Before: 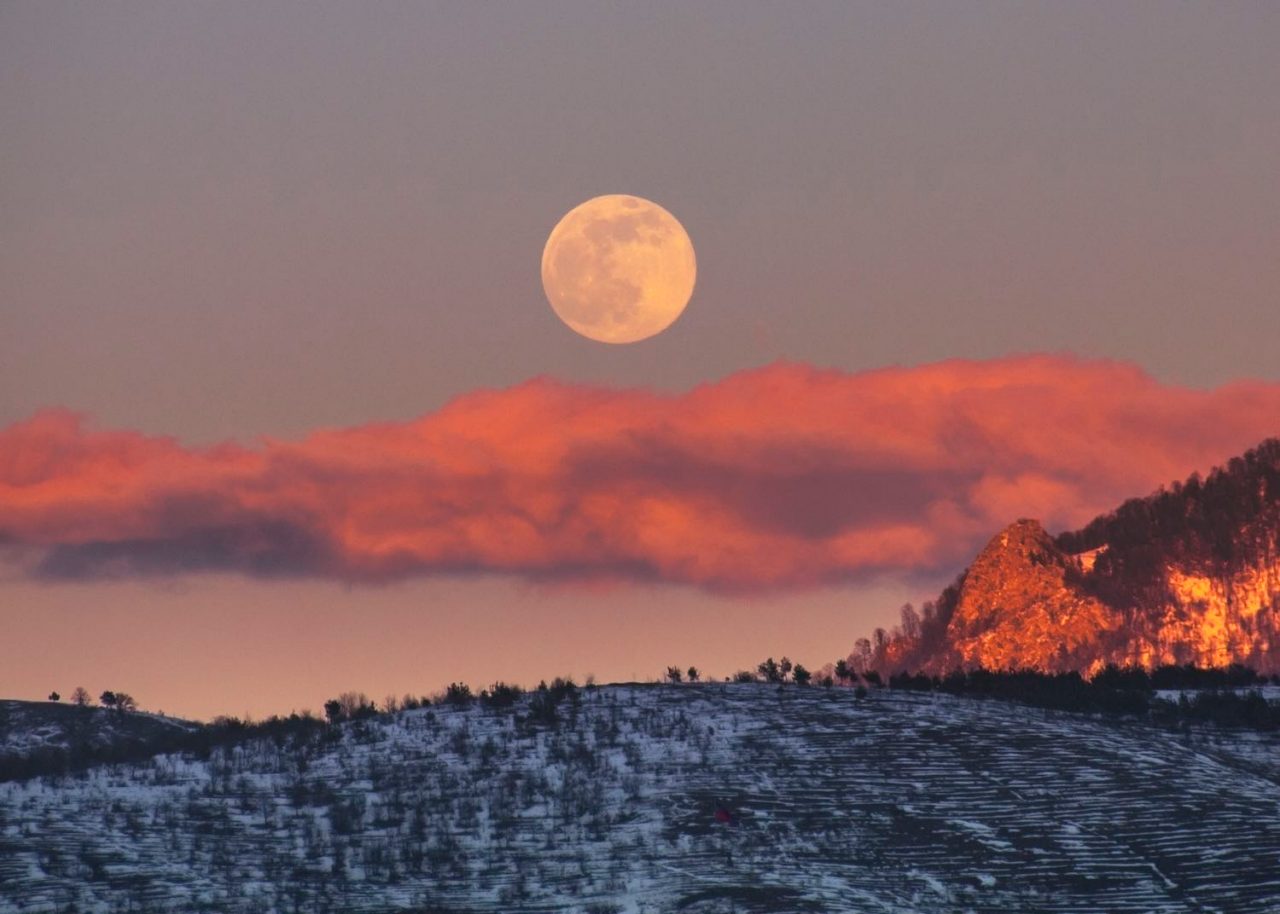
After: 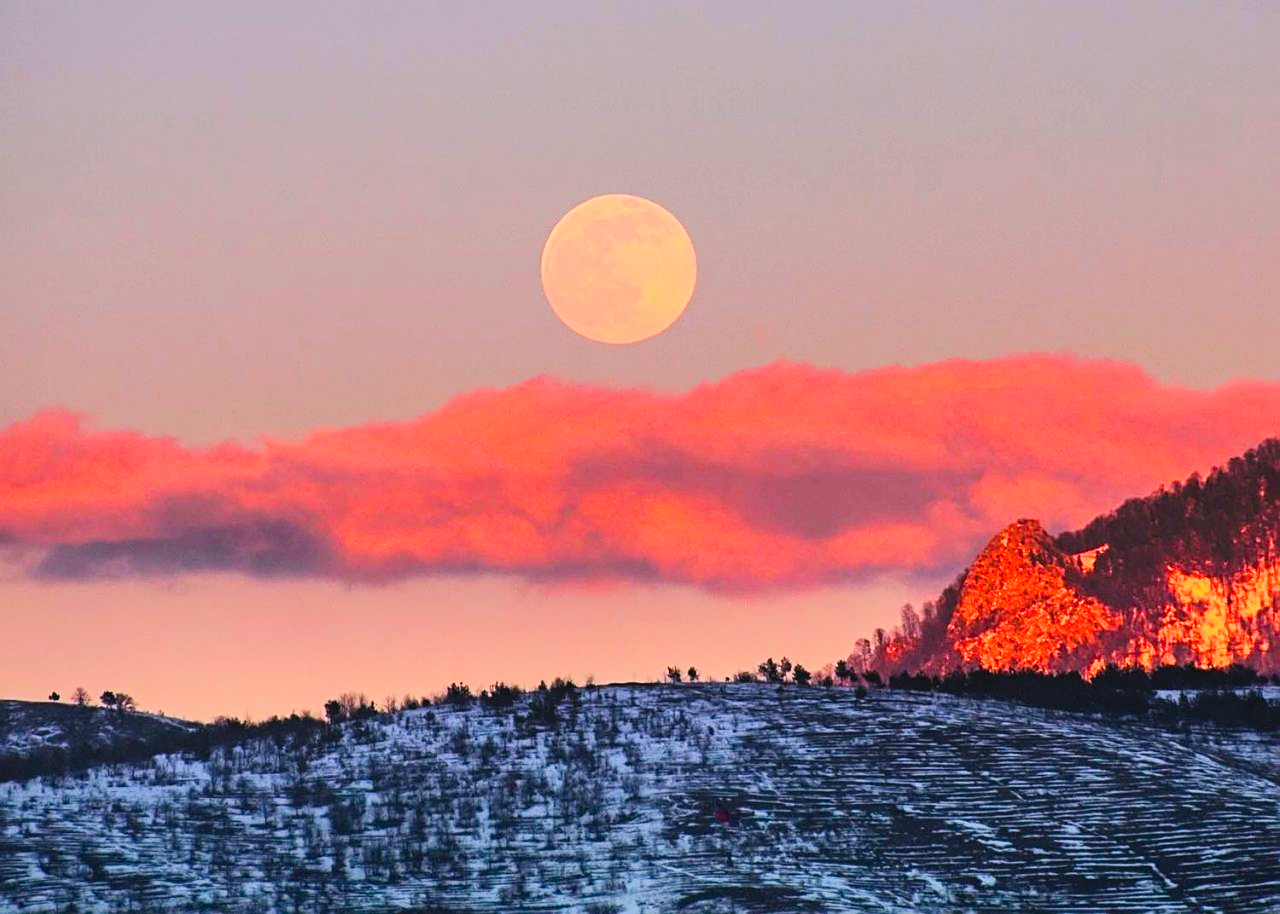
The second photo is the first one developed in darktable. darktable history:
color balance rgb: perceptual saturation grading › global saturation 20%, perceptual saturation grading › highlights -25.735%, perceptual saturation grading › shadows 24.616%, perceptual brilliance grading › highlights 6.931%, perceptual brilliance grading › mid-tones 16.962%, perceptual brilliance grading › shadows -5.39%
contrast brightness saturation: contrast 0.237, brightness 0.264, saturation 0.374
sharpen: on, module defaults
filmic rgb: black relative exposure -7.65 EV, white relative exposure 4.56 EV, hardness 3.61
